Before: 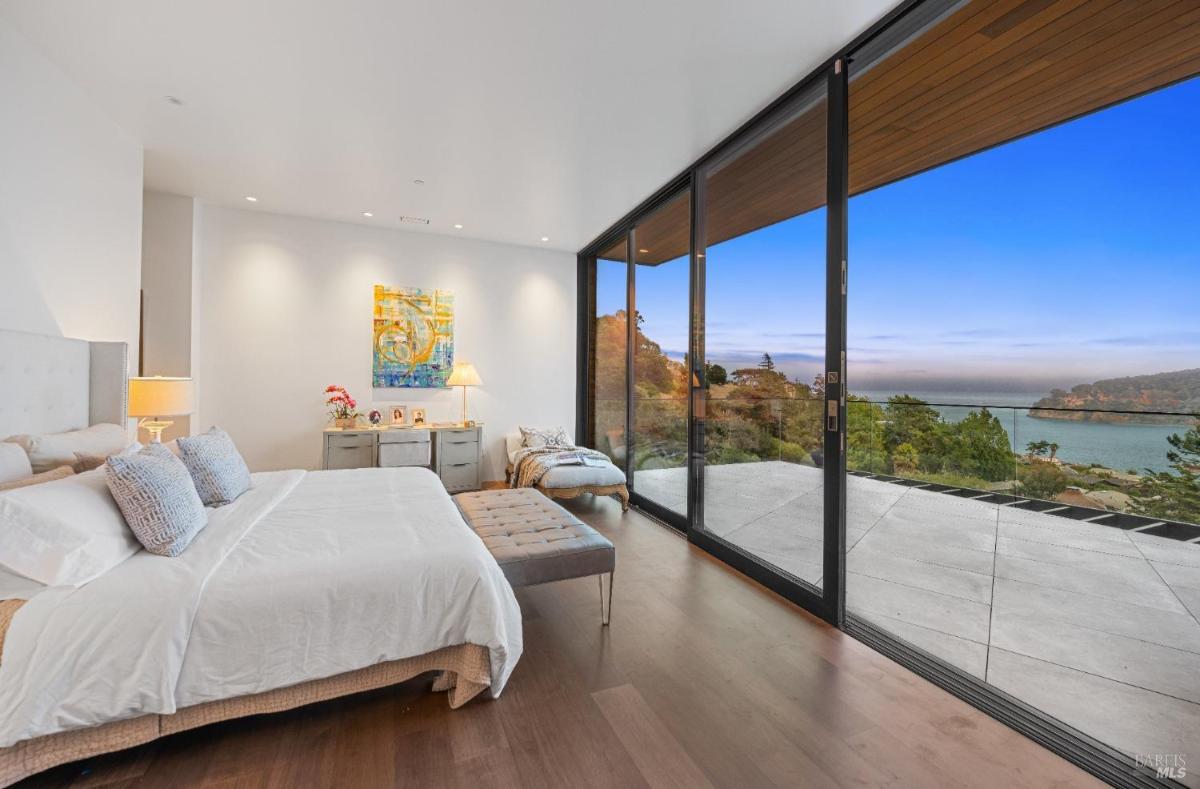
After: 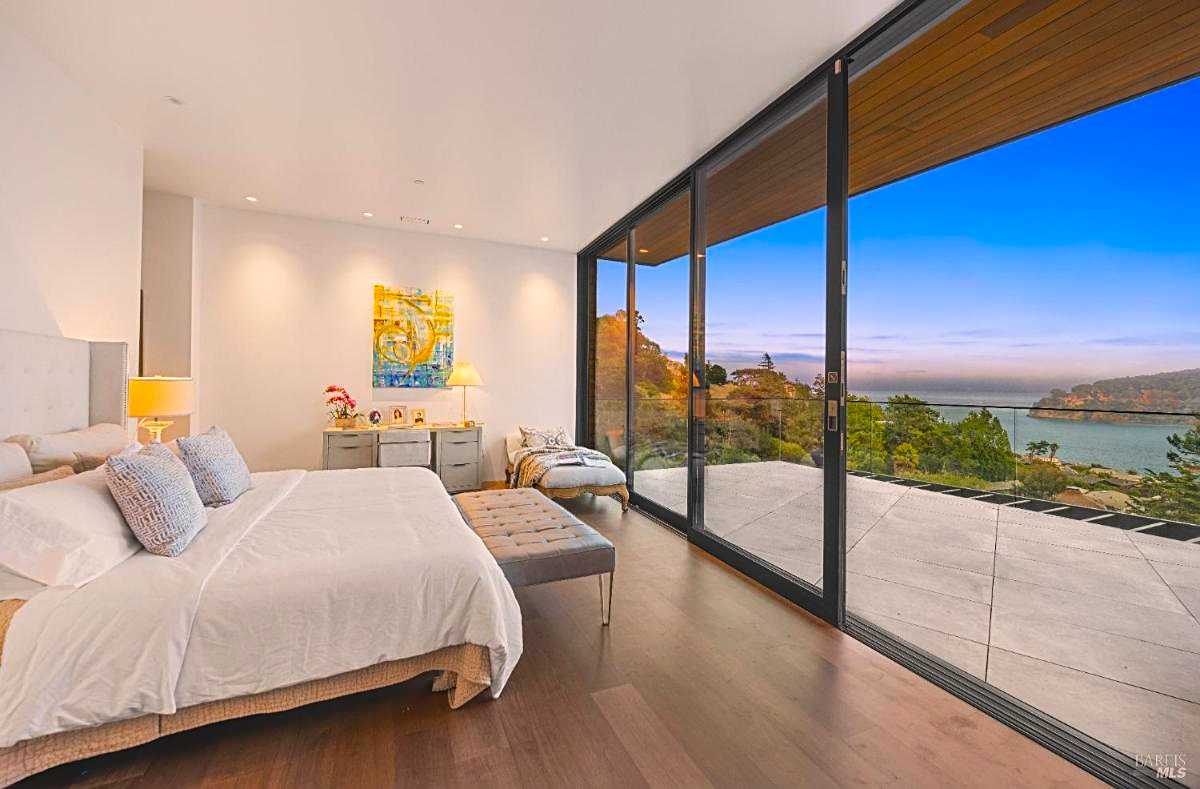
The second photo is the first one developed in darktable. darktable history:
exposure: black level correction -0.008, exposure 0.066 EV, compensate exposure bias true, compensate highlight preservation false
sharpen: on, module defaults
color balance rgb: highlights gain › chroma 2.985%, highlights gain › hue 54.58°, perceptual saturation grading › global saturation 29.503%, global vibrance 20%
